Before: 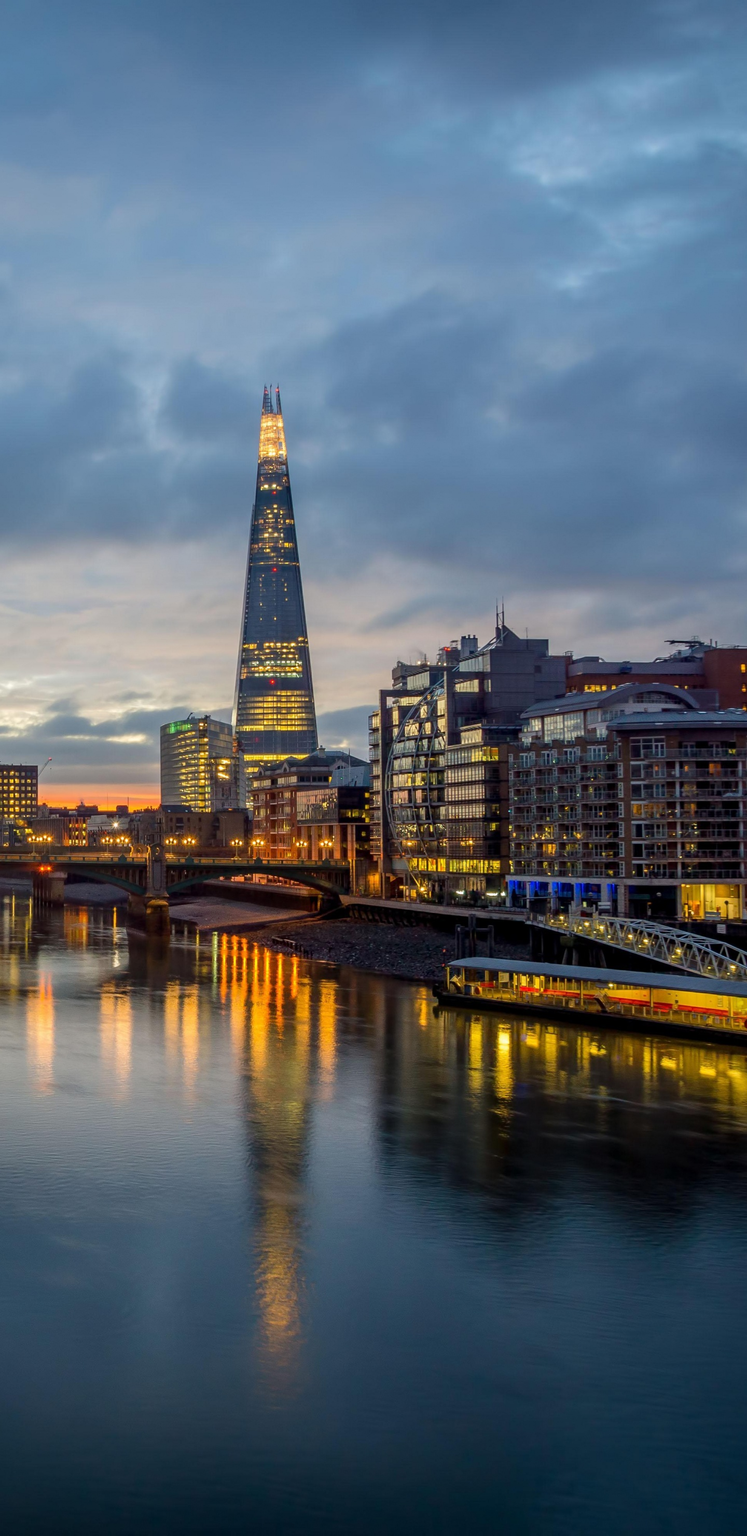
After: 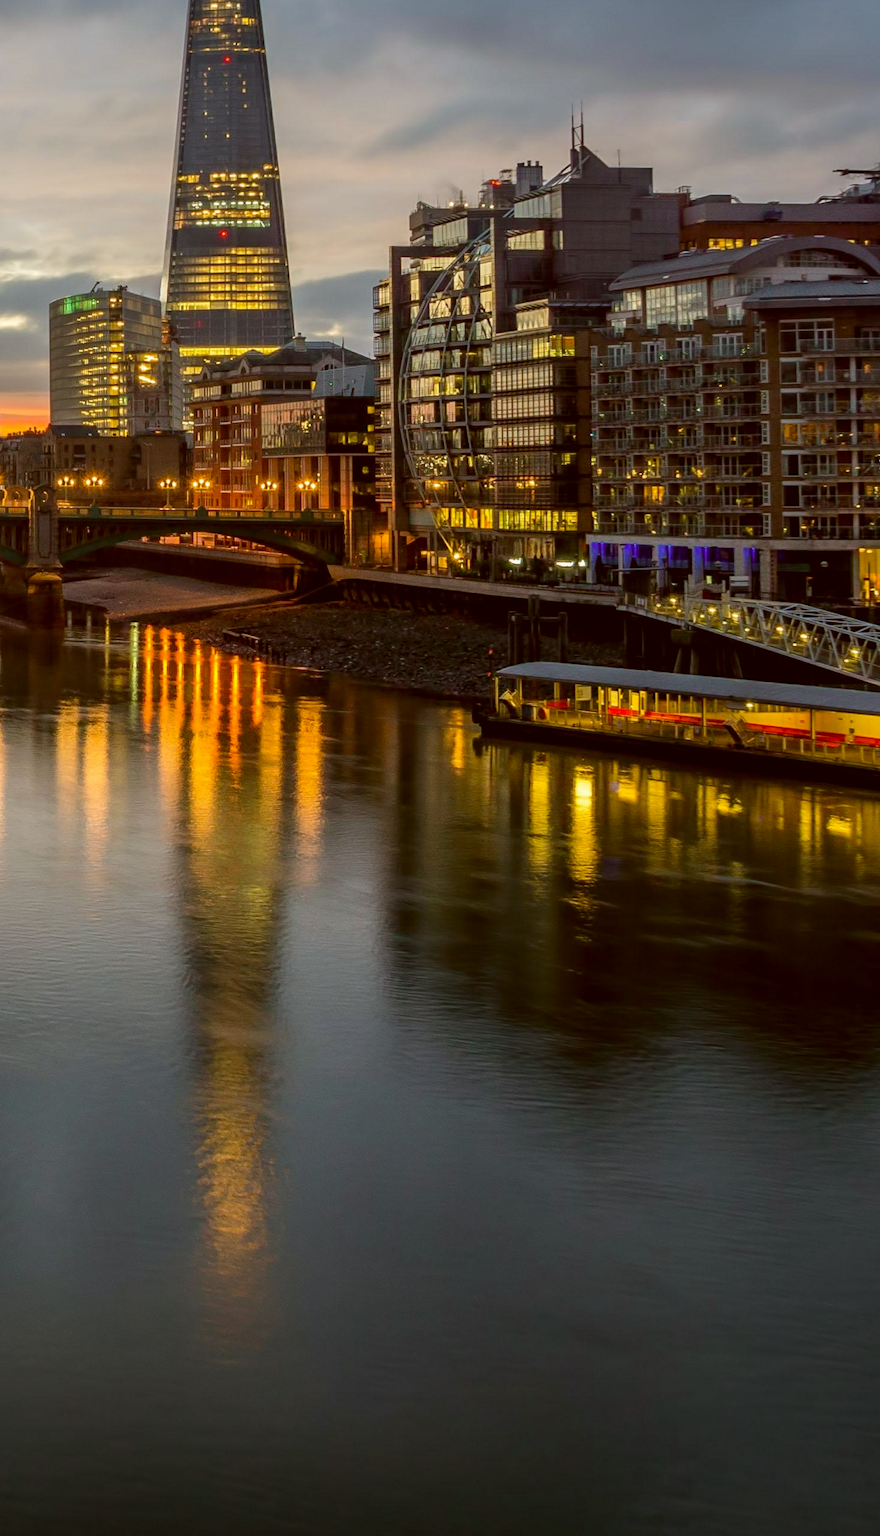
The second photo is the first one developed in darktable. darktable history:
color correction: highlights a* -0.36, highlights b* 0.176, shadows a* 4.61, shadows b* 20.23
crop and rotate: left 17.281%, top 34.606%, right 6.87%, bottom 1.004%
